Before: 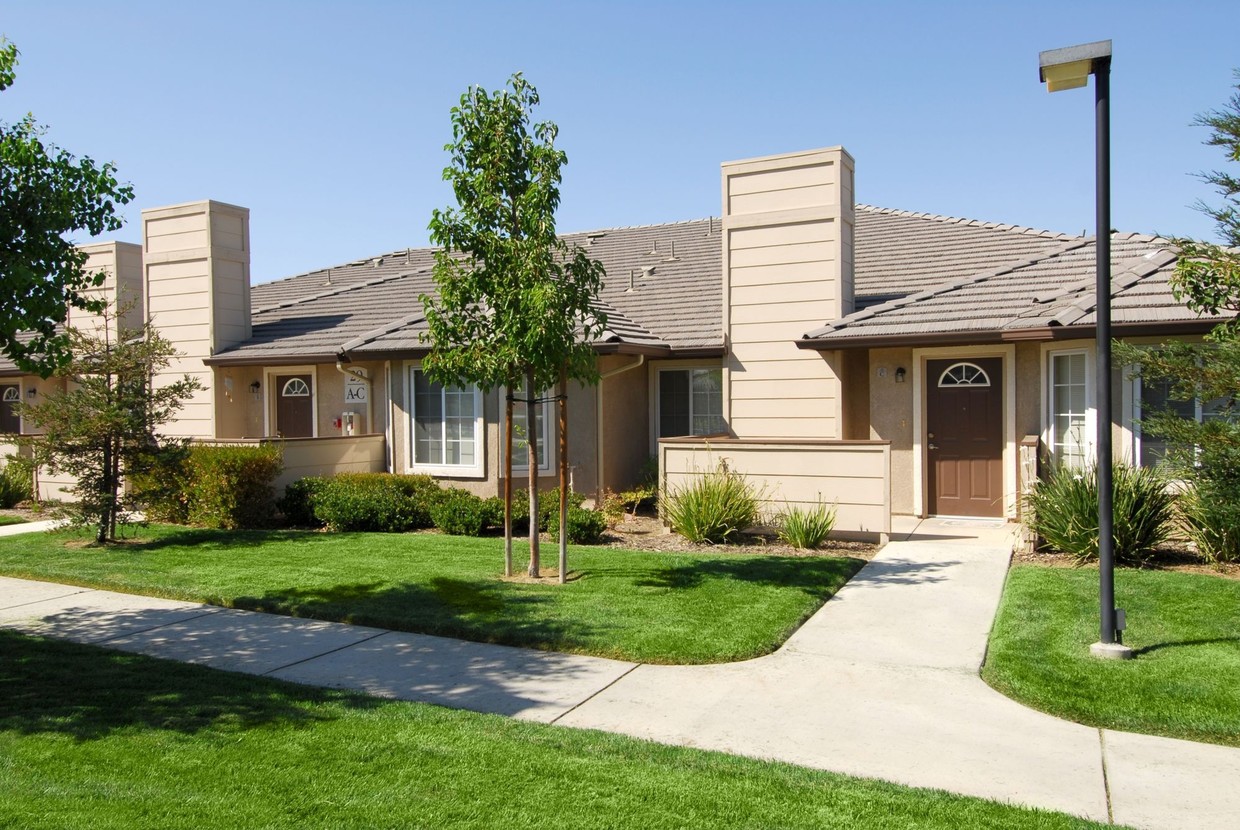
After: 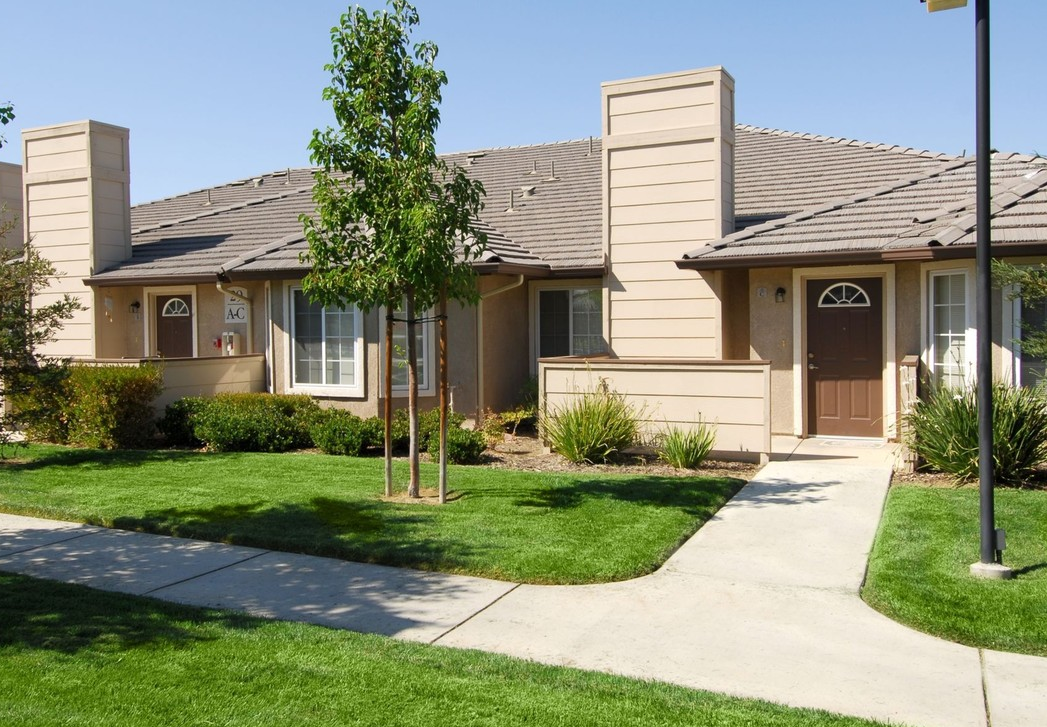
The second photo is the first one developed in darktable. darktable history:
crop and rotate: left 9.683%, top 9.734%, right 5.859%, bottom 2.598%
